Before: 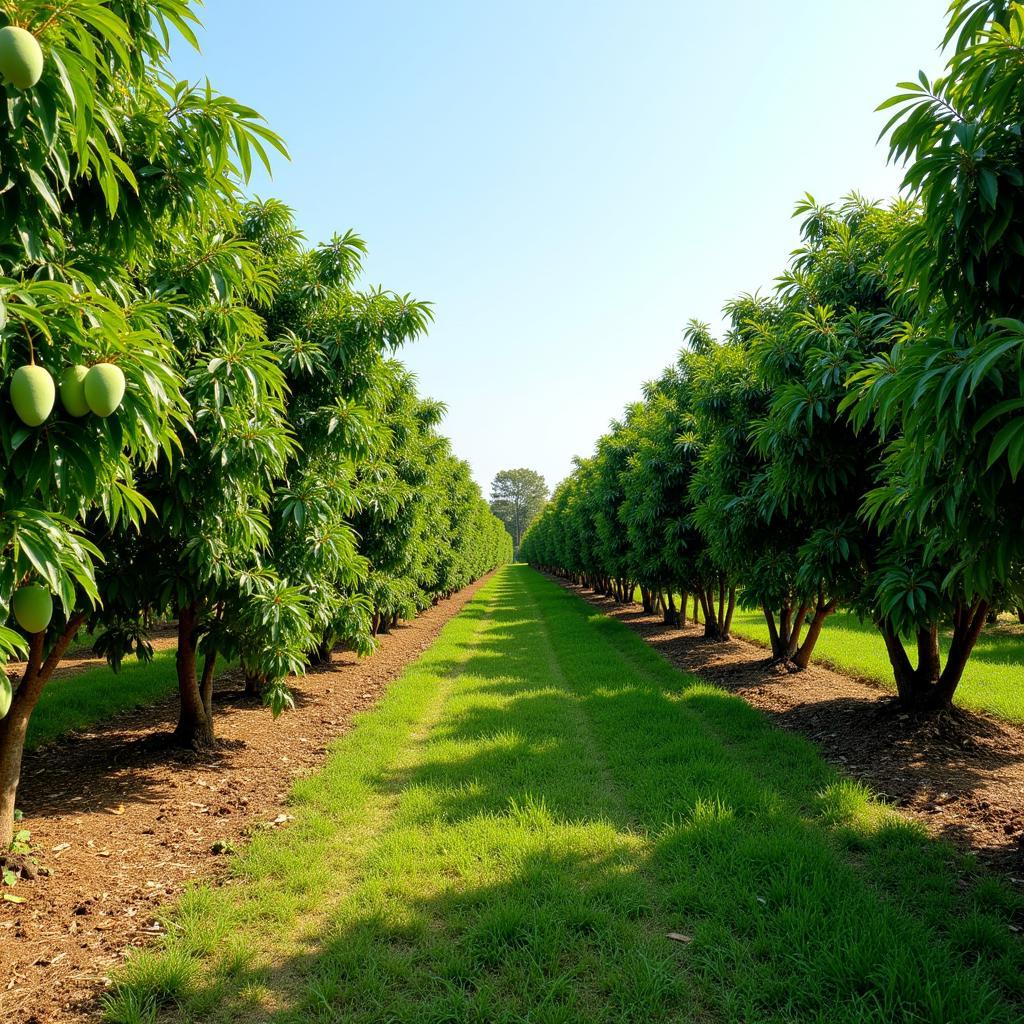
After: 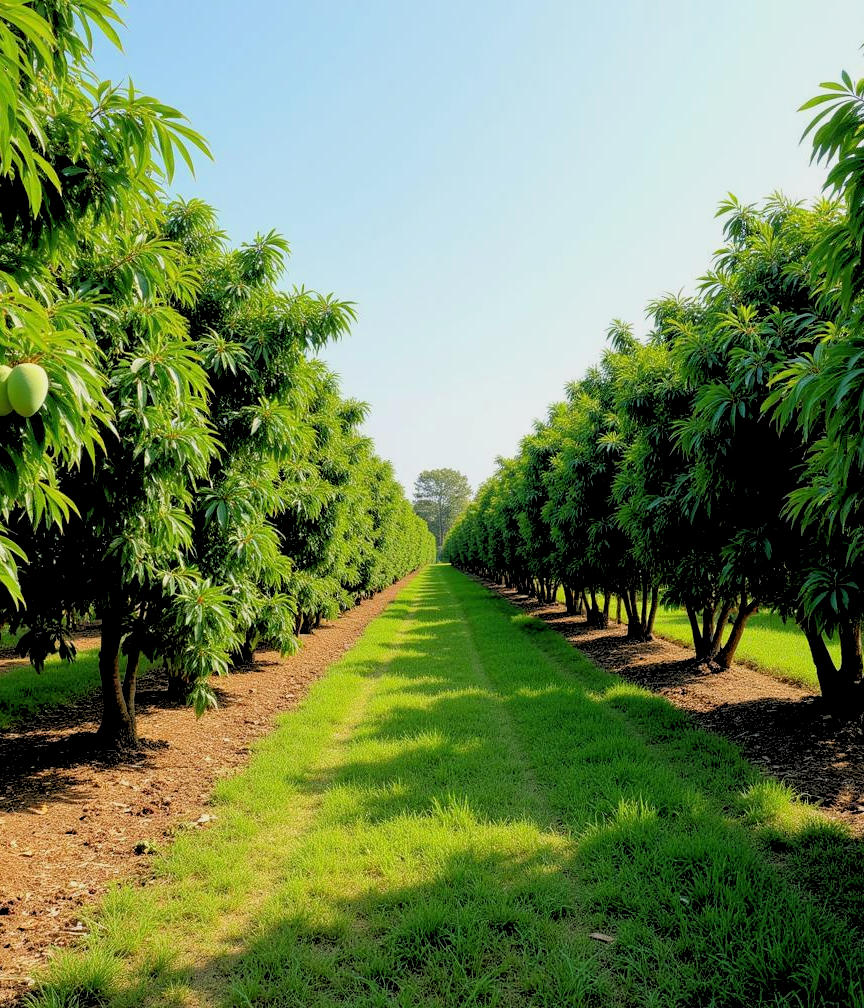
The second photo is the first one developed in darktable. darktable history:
crop: left 7.598%, right 7.873%
rgb levels: preserve colors sum RGB, levels [[0.038, 0.433, 0.934], [0, 0.5, 1], [0, 0.5, 1]]
